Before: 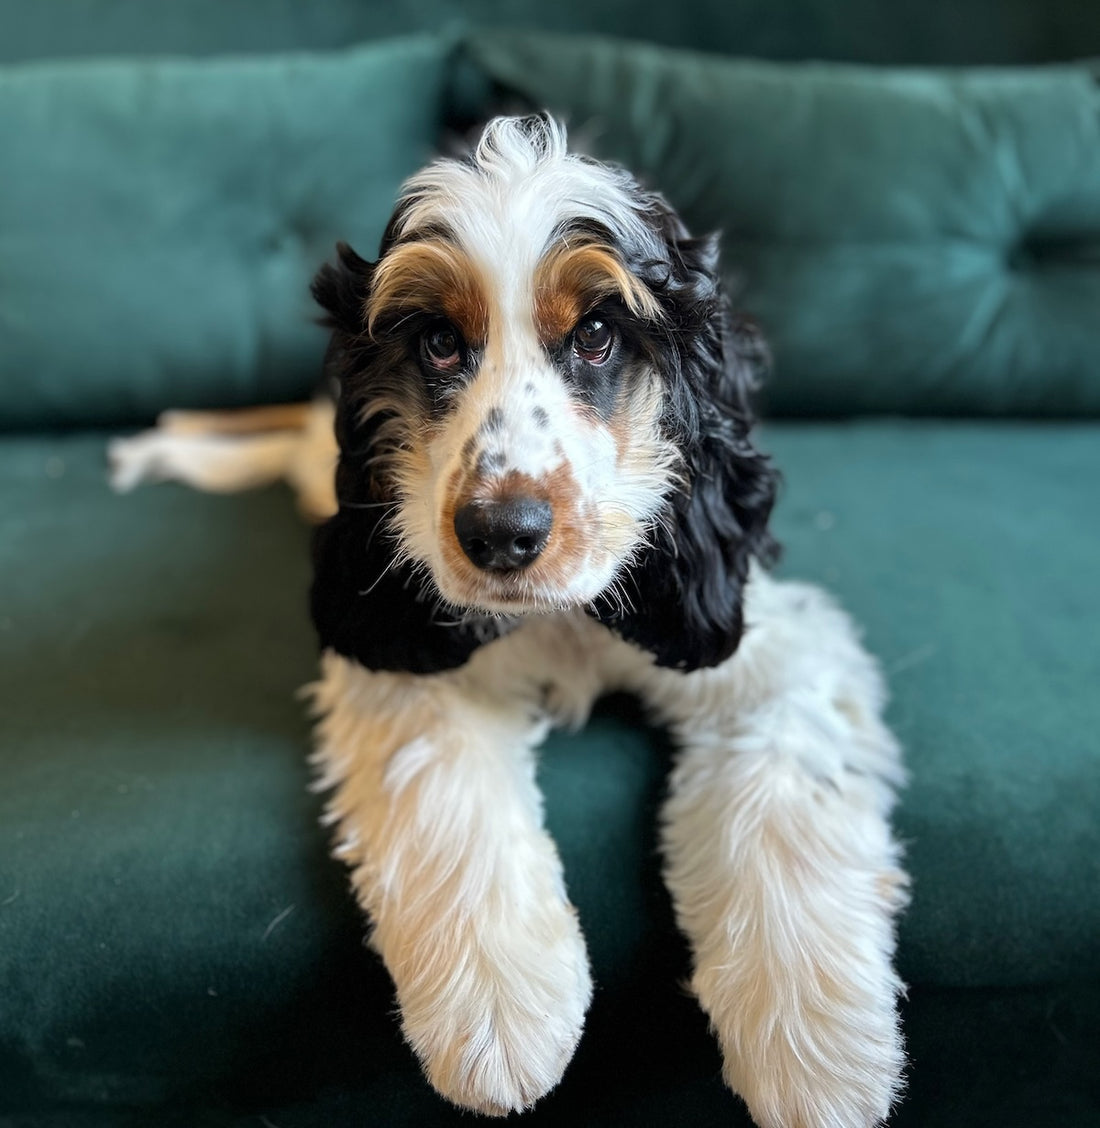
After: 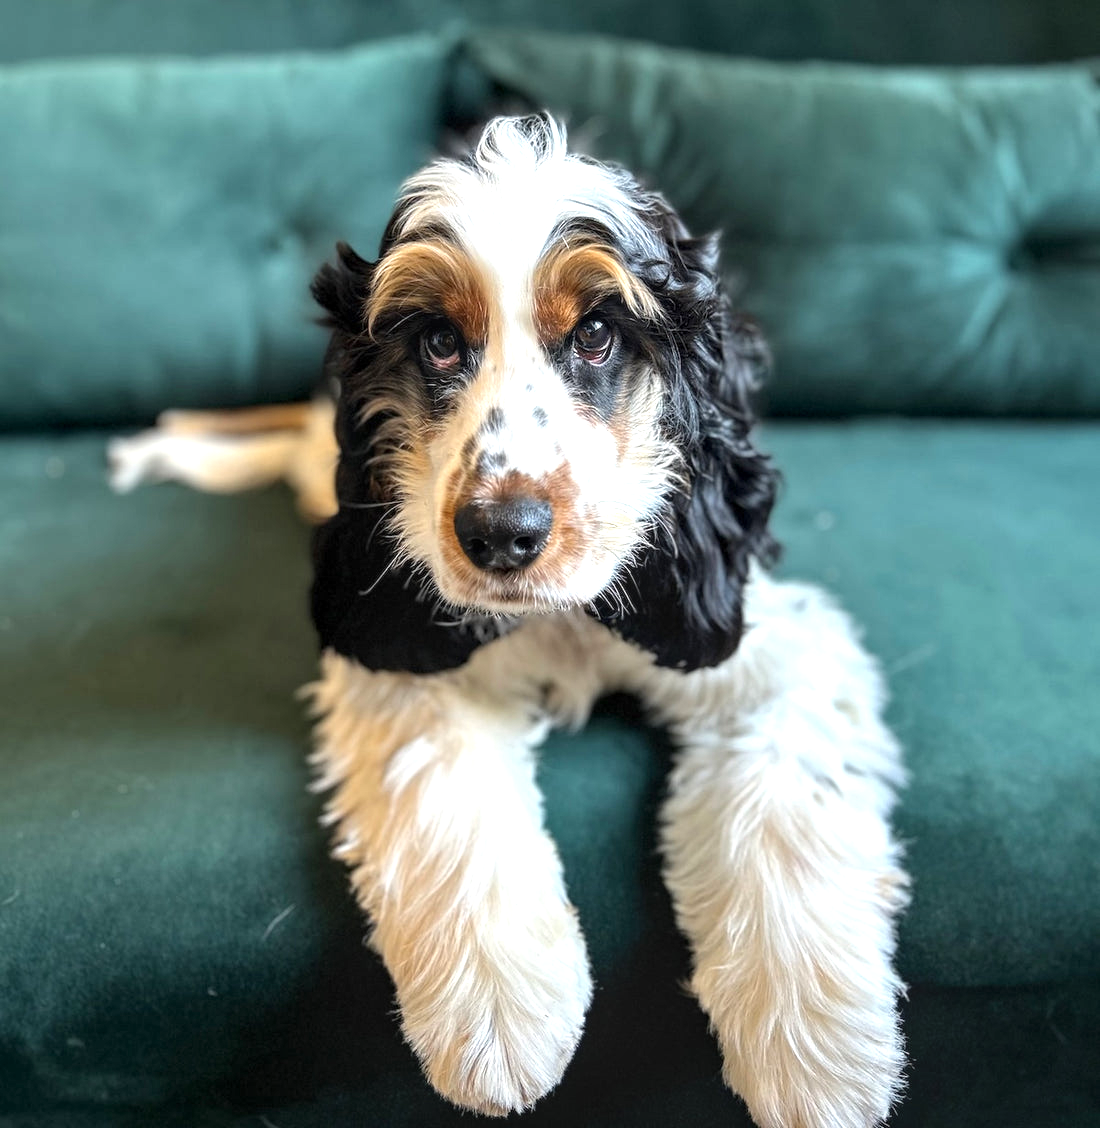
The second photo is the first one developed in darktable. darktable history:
local contrast: on, module defaults
exposure: exposure 0.648 EV, compensate highlight preservation false
